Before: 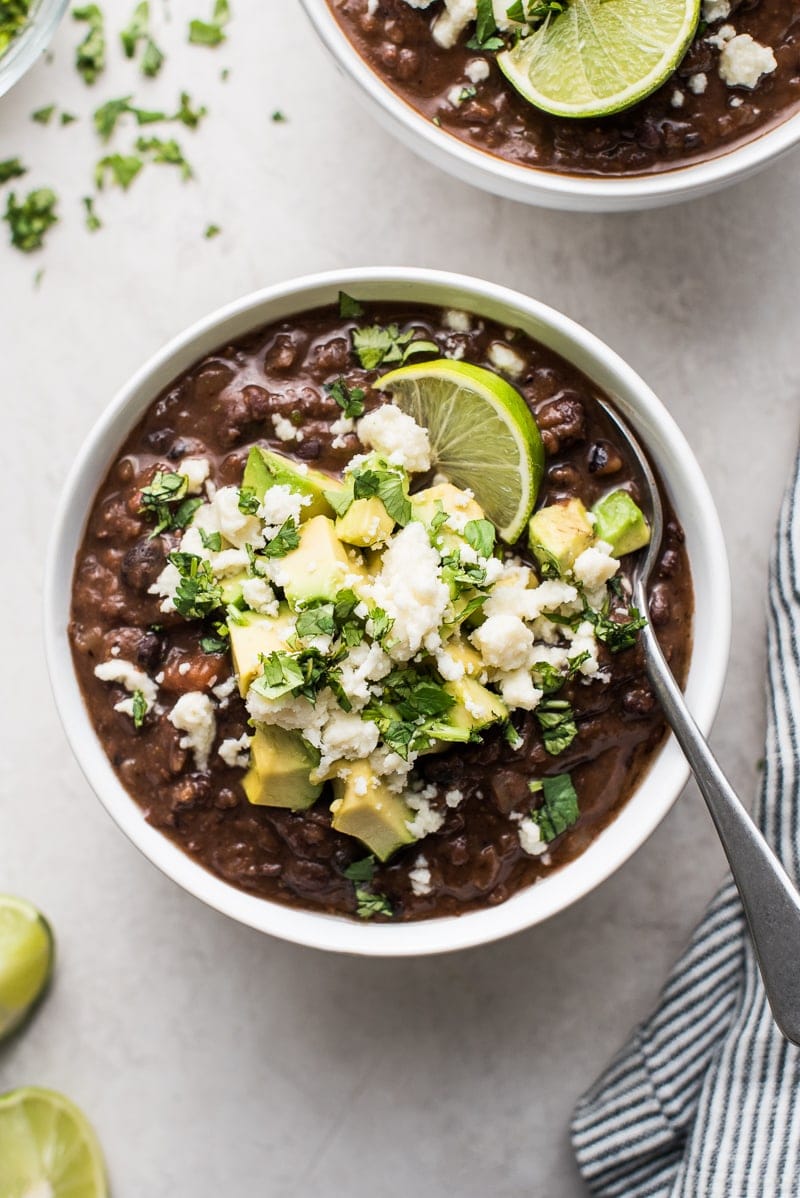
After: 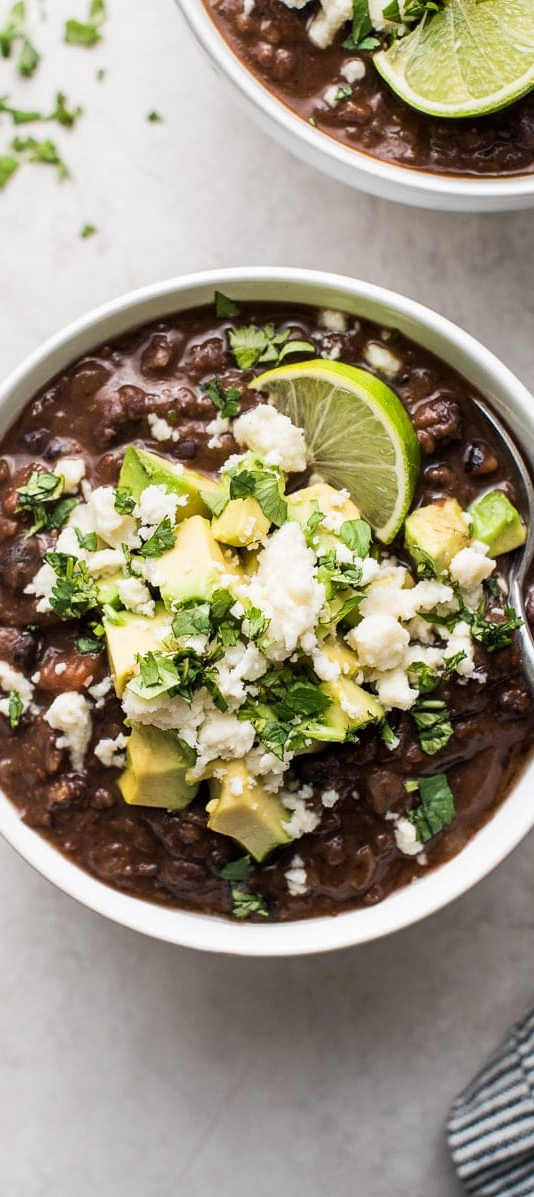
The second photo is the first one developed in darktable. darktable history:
crop and rotate: left 15.522%, right 17.712%
